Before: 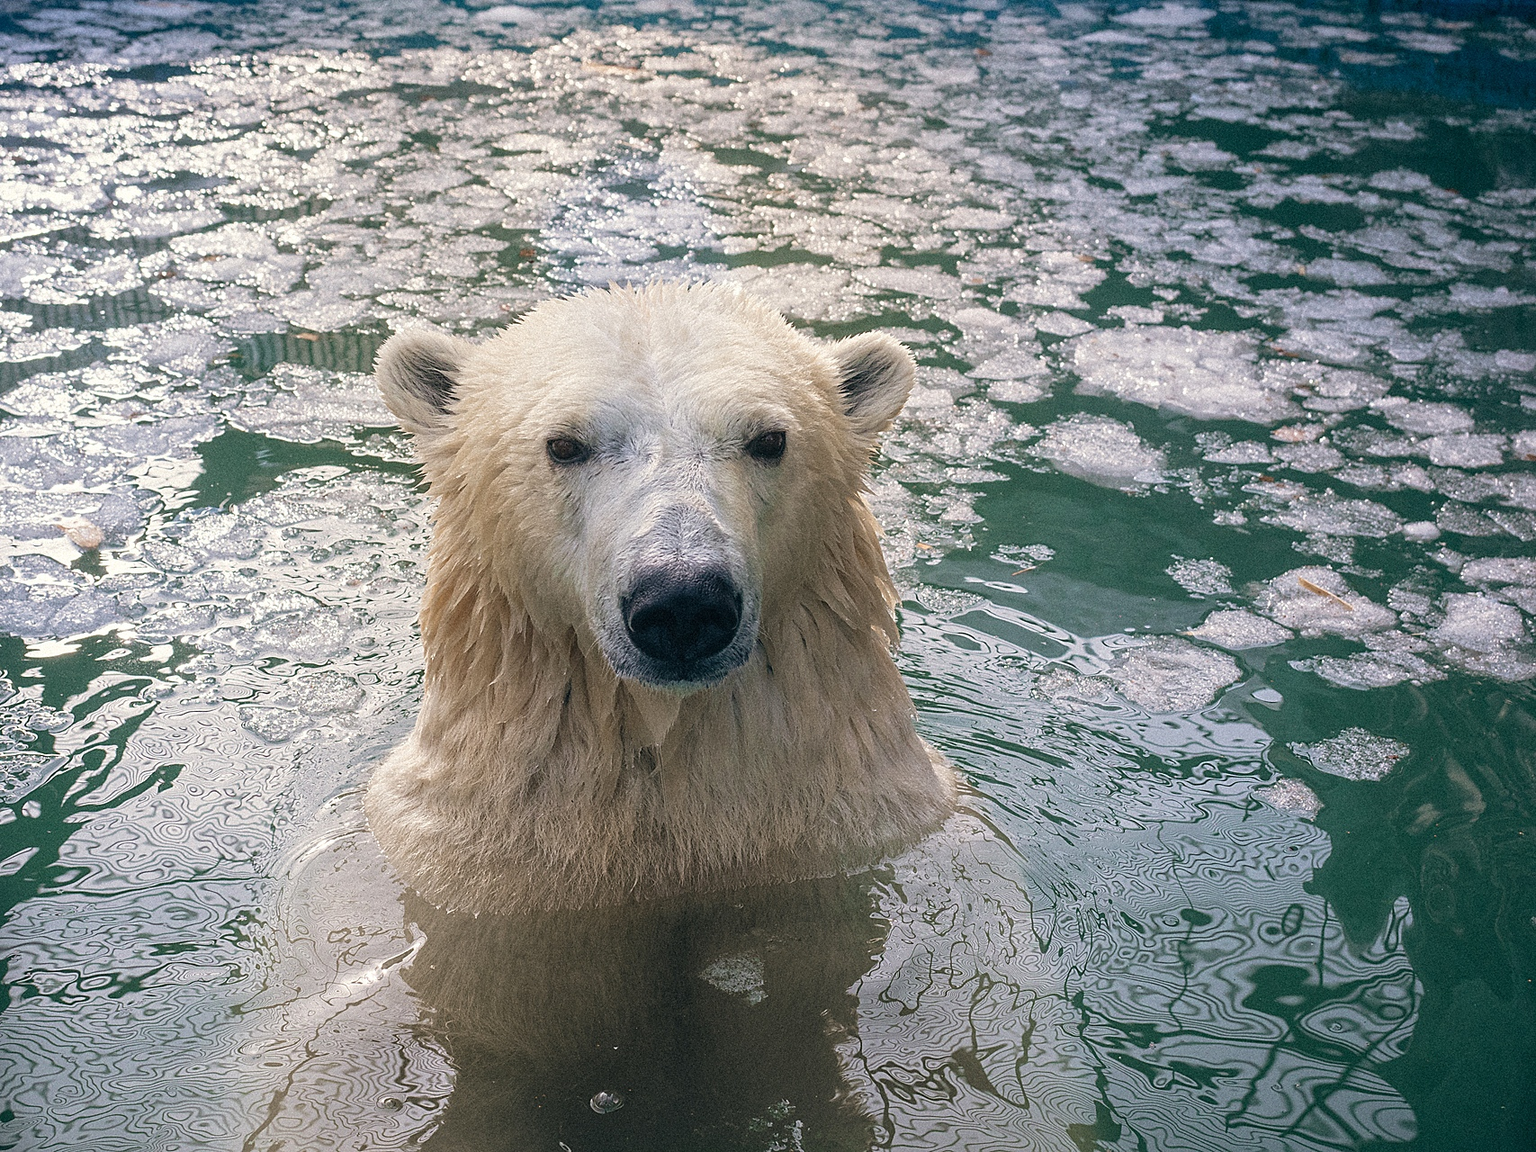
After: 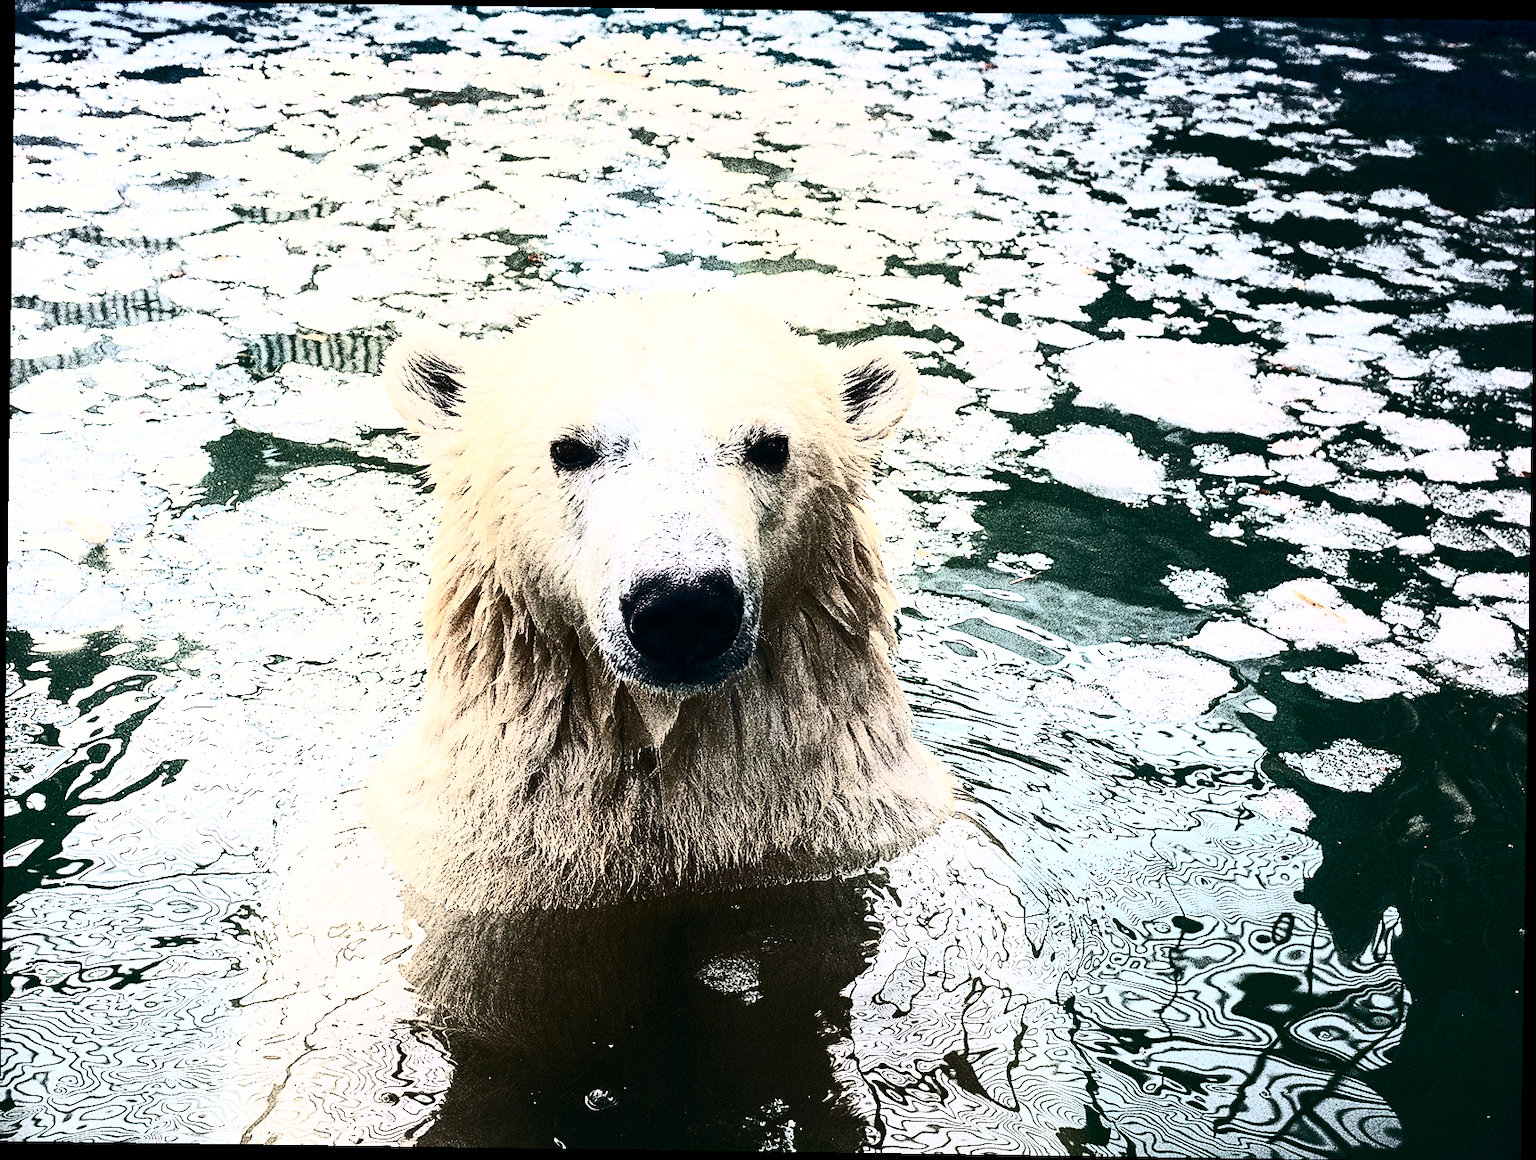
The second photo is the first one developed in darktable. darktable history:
contrast brightness saturation: contrast 0.93, brightness 0.2
rotate and perspective: rotation 0.8°, automatic cropping off
tone equalizer: -8 EV -1.08 EV, -7 EV -1.01 EV, -6 EV -0.867 EV, -5 EV -0.578 EV, -3 EV 0.578 EV, -2 EV 0.867 EV, -1 EV 1.01 EV, +0 EV 1.08 EV, edges refinement/feathering 500, mask exposure compensation -1.57 EV, preserve details no
